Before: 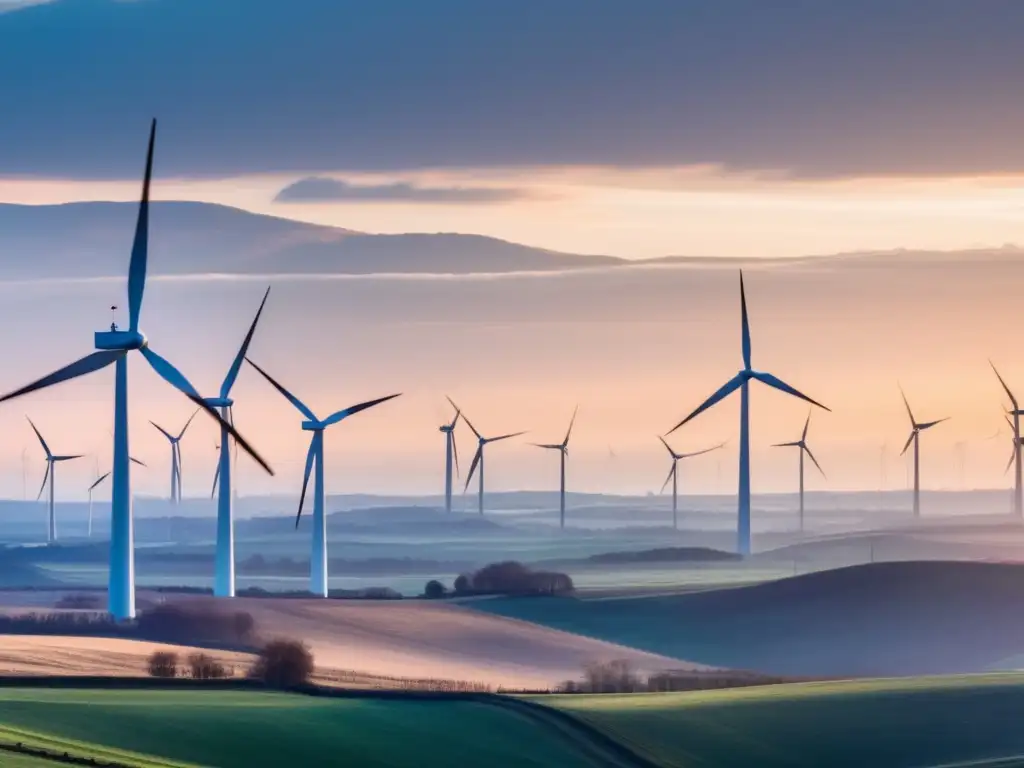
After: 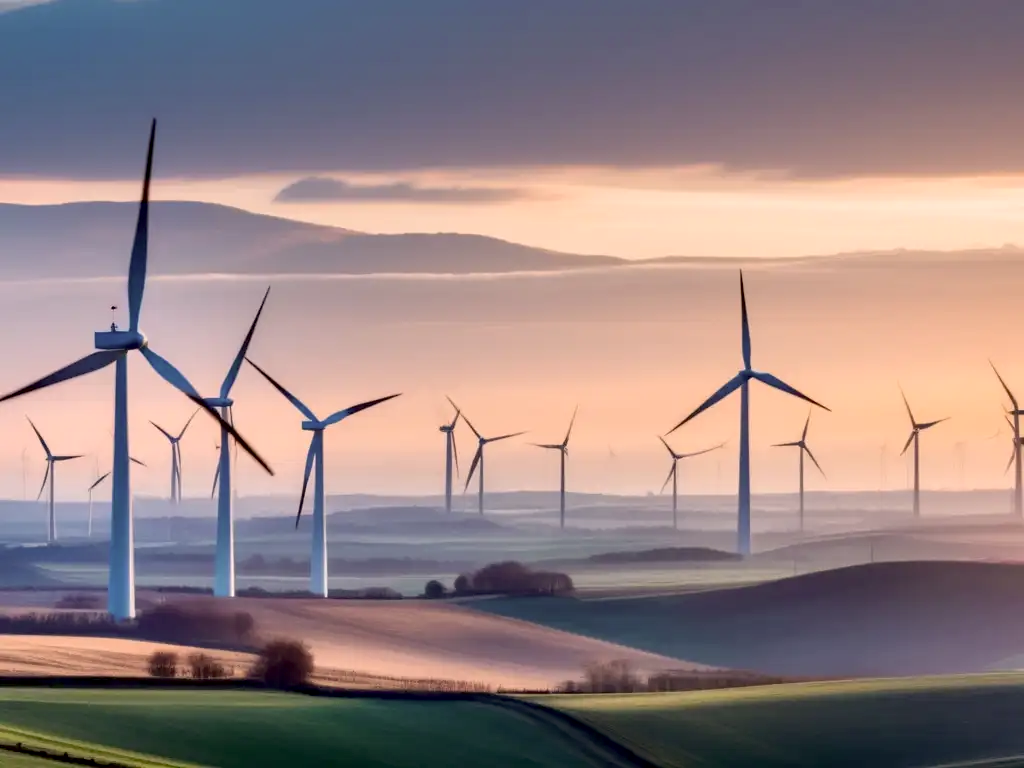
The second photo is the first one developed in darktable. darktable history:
color correction: highlights a* 6.27, highlights b* 8.19, shadows a* 5.94, shadows b* 7.23, saturation 0.9
exposure: black level correction 0.009, compensate highlight preservation false
